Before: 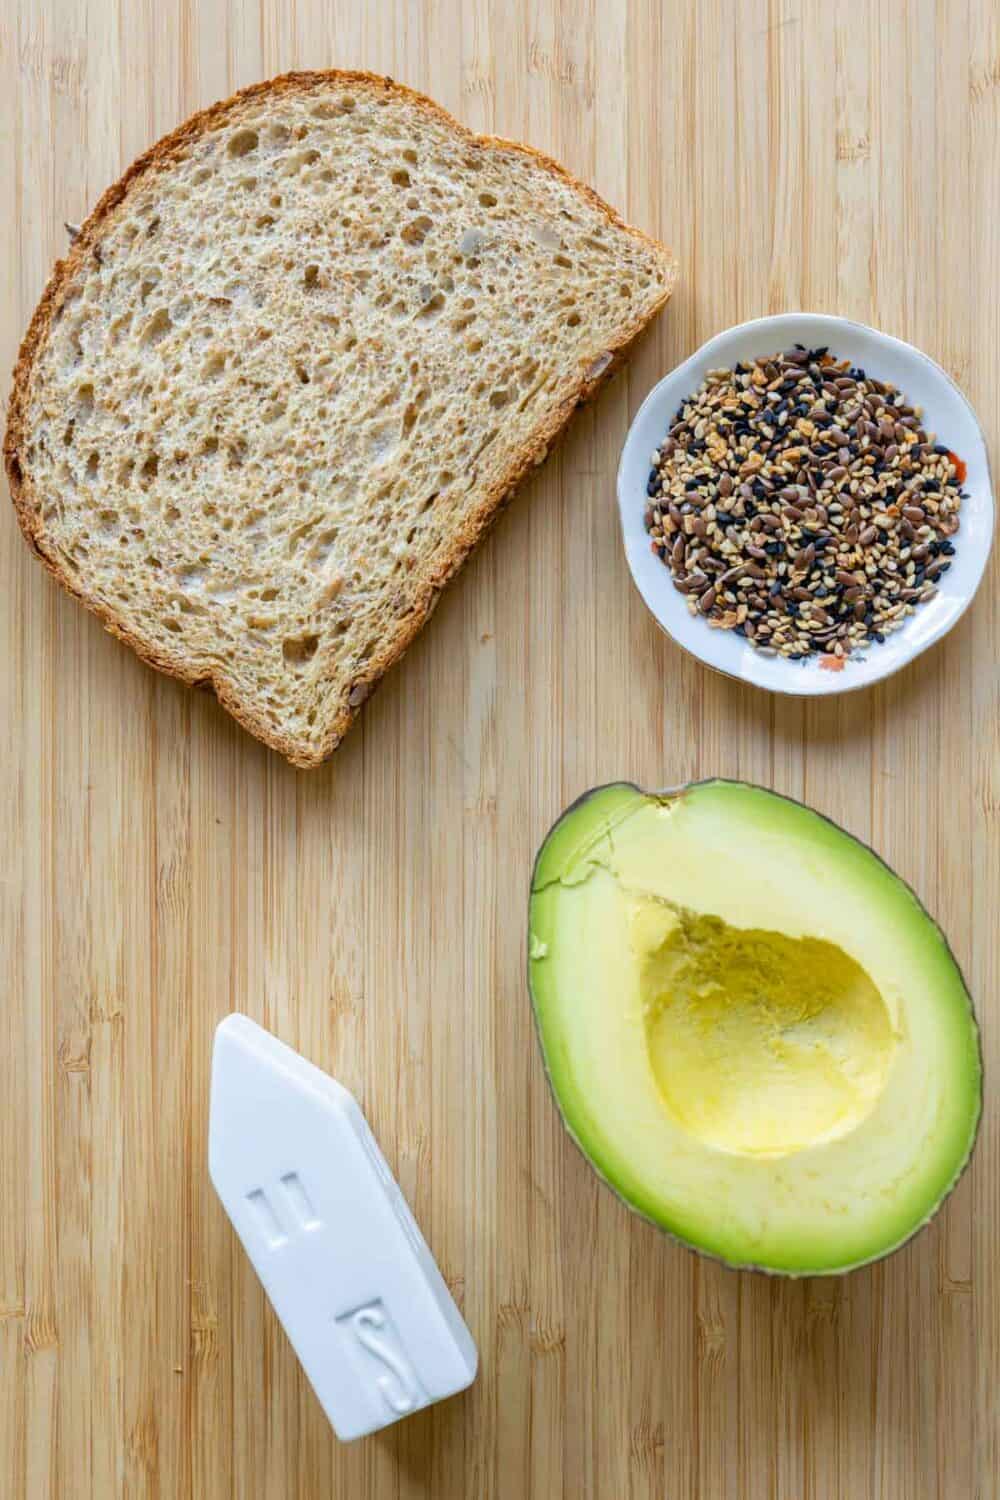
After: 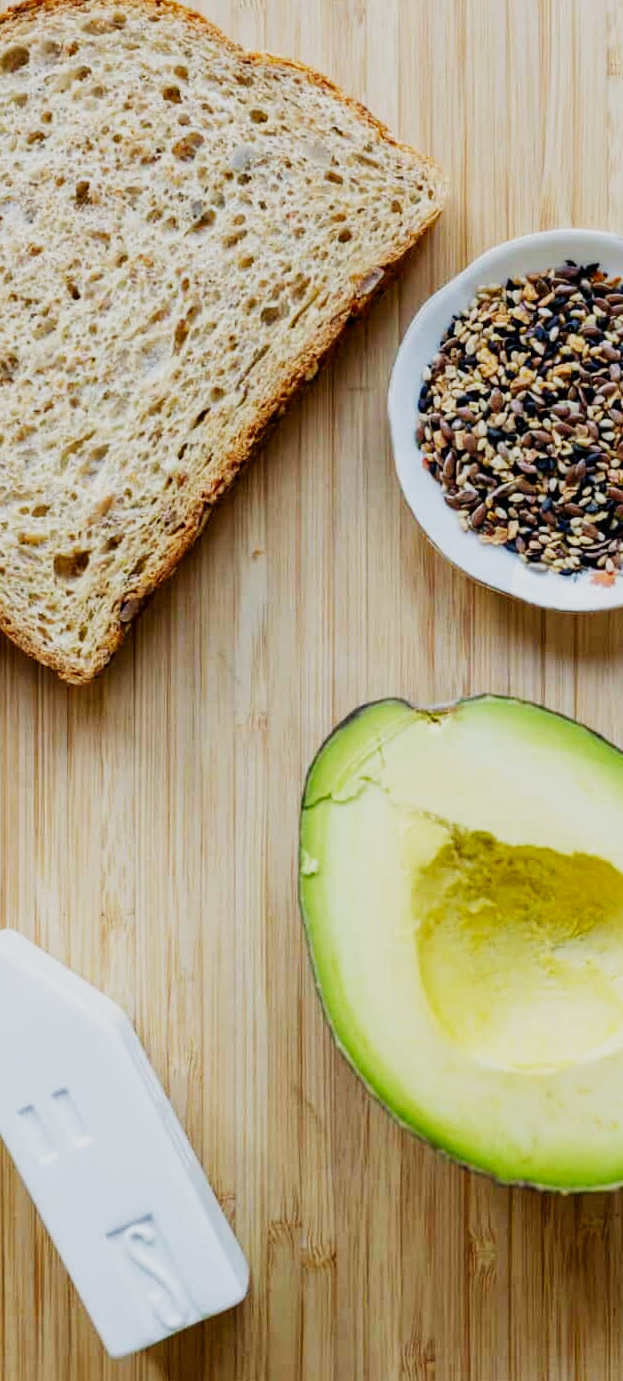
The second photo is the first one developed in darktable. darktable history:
sigmoid: contrast 1.7, skew -0.2, preserve hue 0%, red attenuation 0.1, red rotation 0.035, green attenuation 0.1, green rotation -0.017, blue attenuation 0.15, blue rotation -0.052, base primaries Rec2020
crop and rotate: left 22.918%, top 5.629%, right 14.711%, bottom 2.247%
